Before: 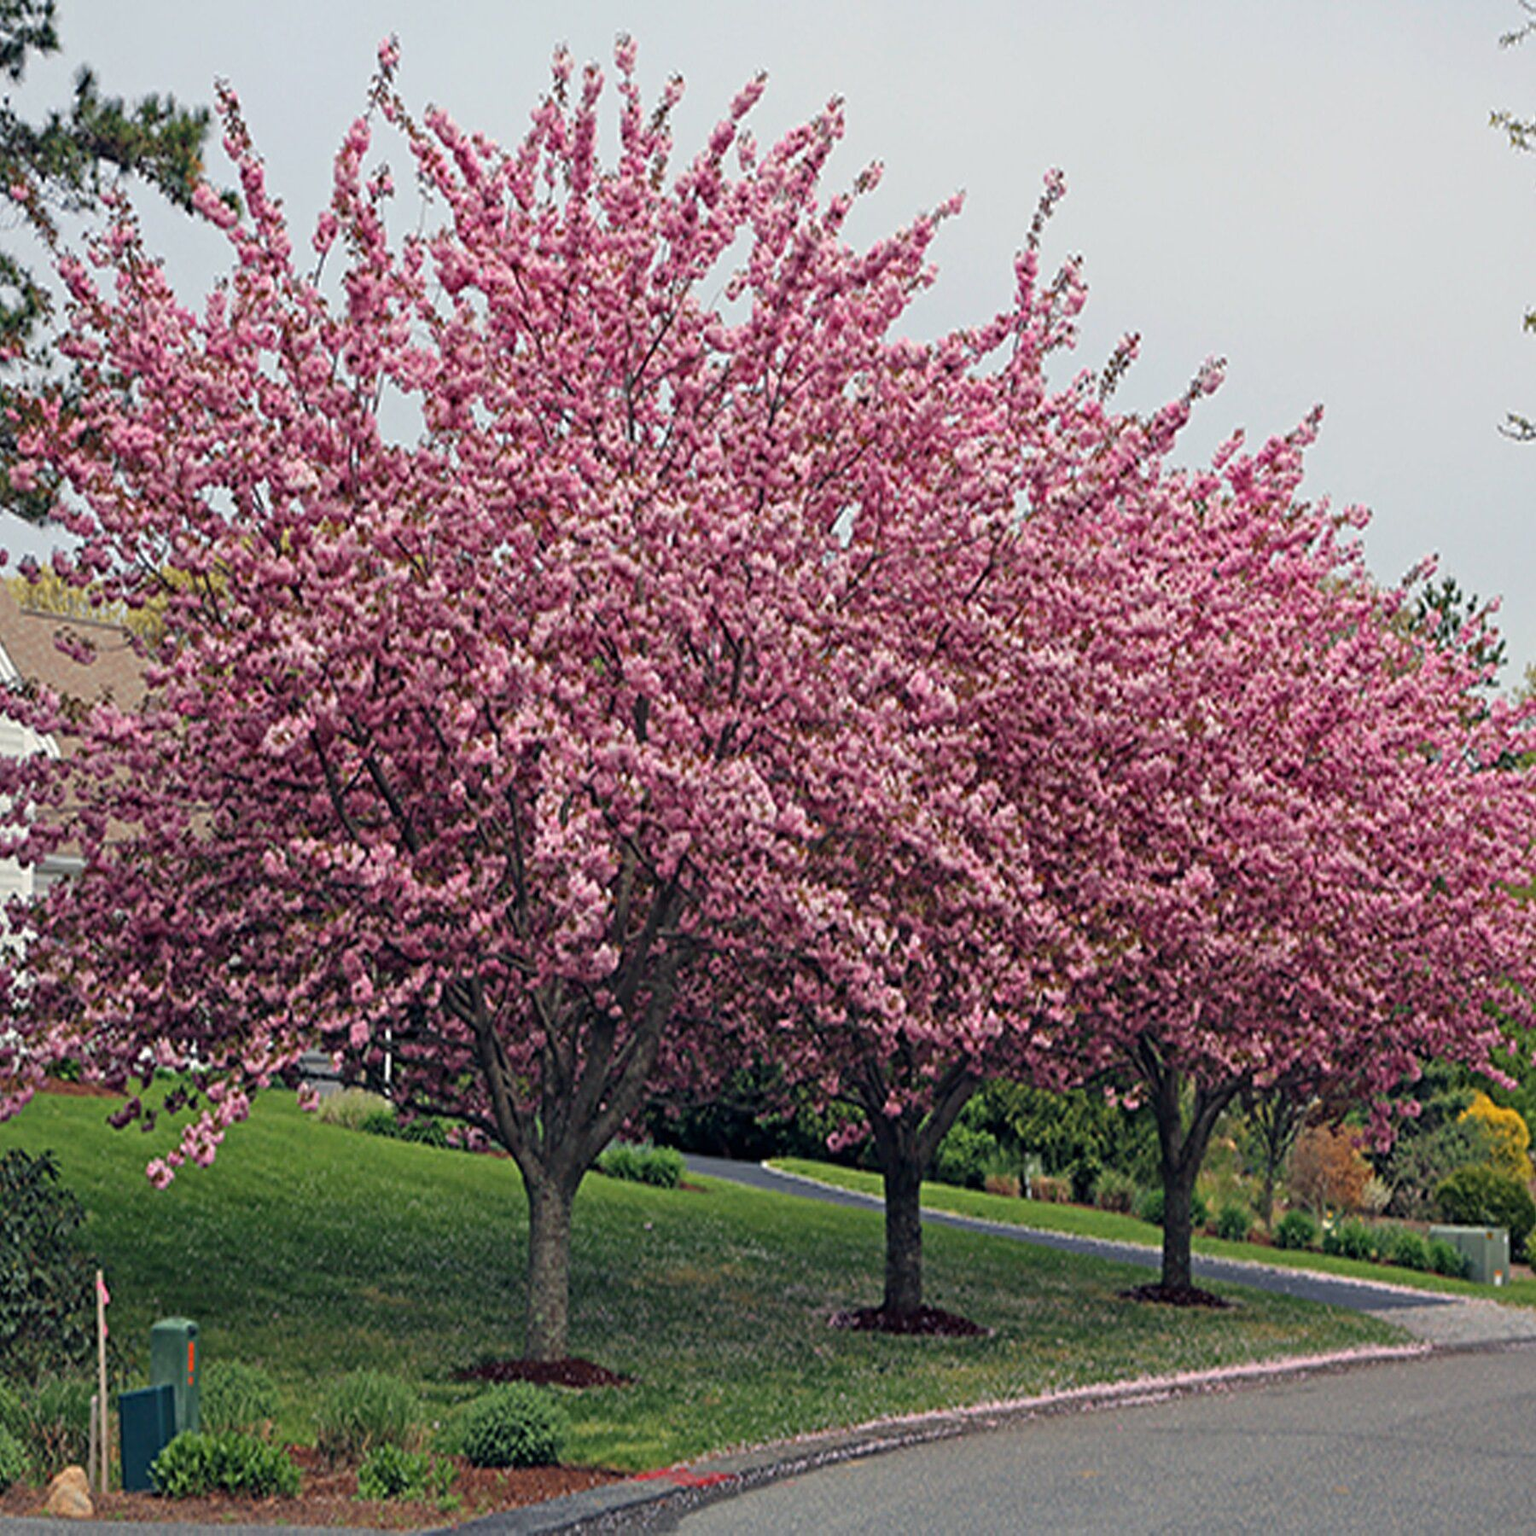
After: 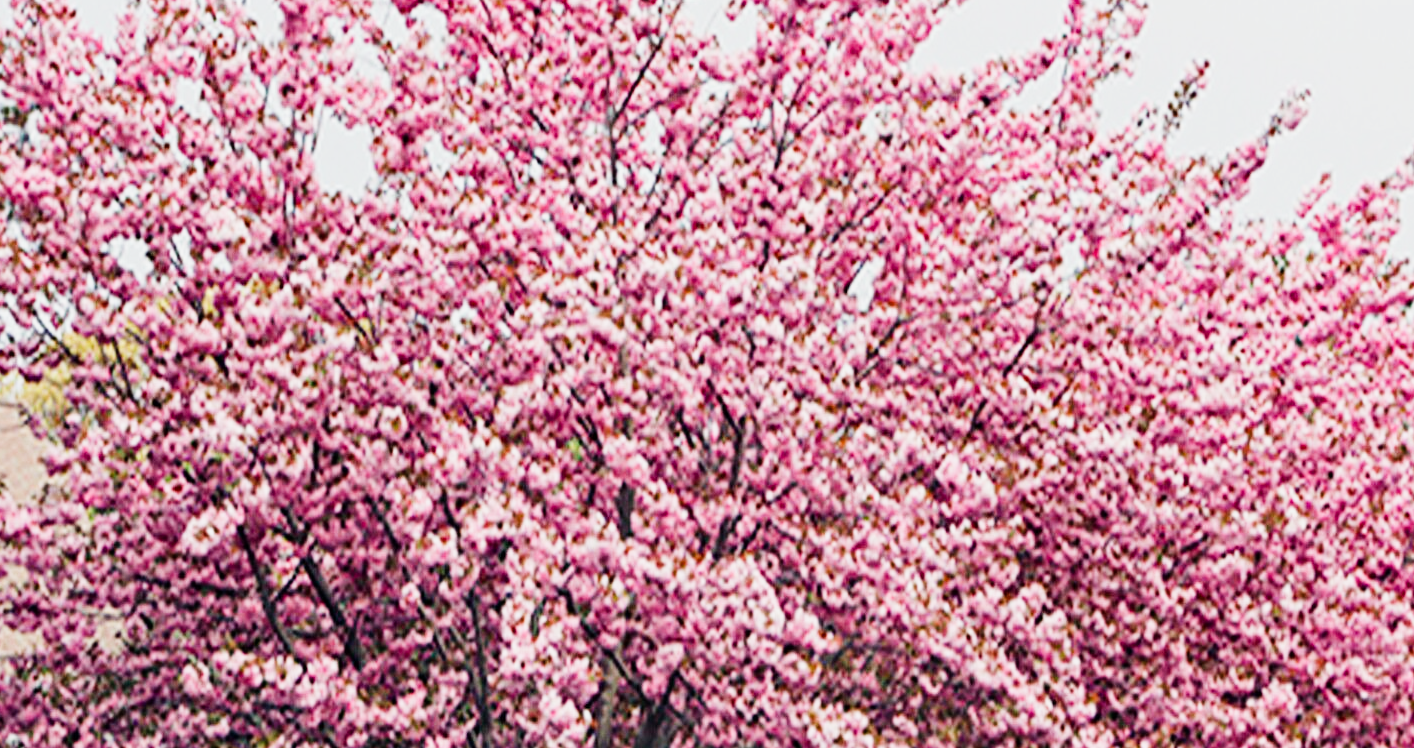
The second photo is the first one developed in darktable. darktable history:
white balance: emerald 1
sigmoid: on, module defaults
exposure: exposure 1.25 EV, compensate exposure bias true, compensate highlight preservation false
crop: left 7.036%, top 18.398%, right 14.379%, bottom 40.043%
